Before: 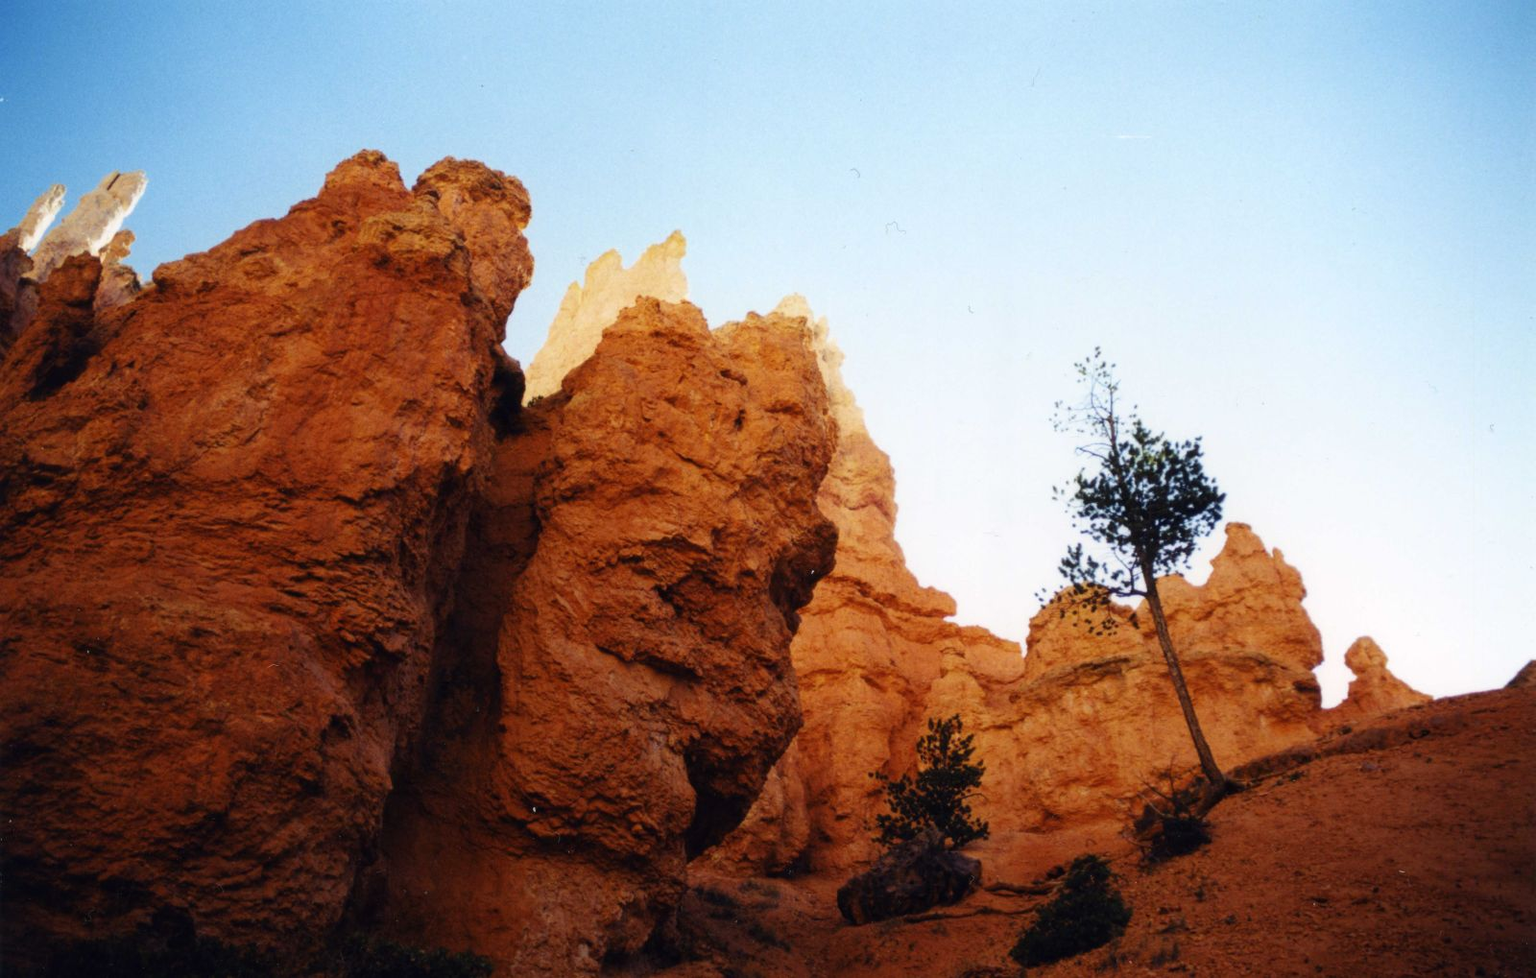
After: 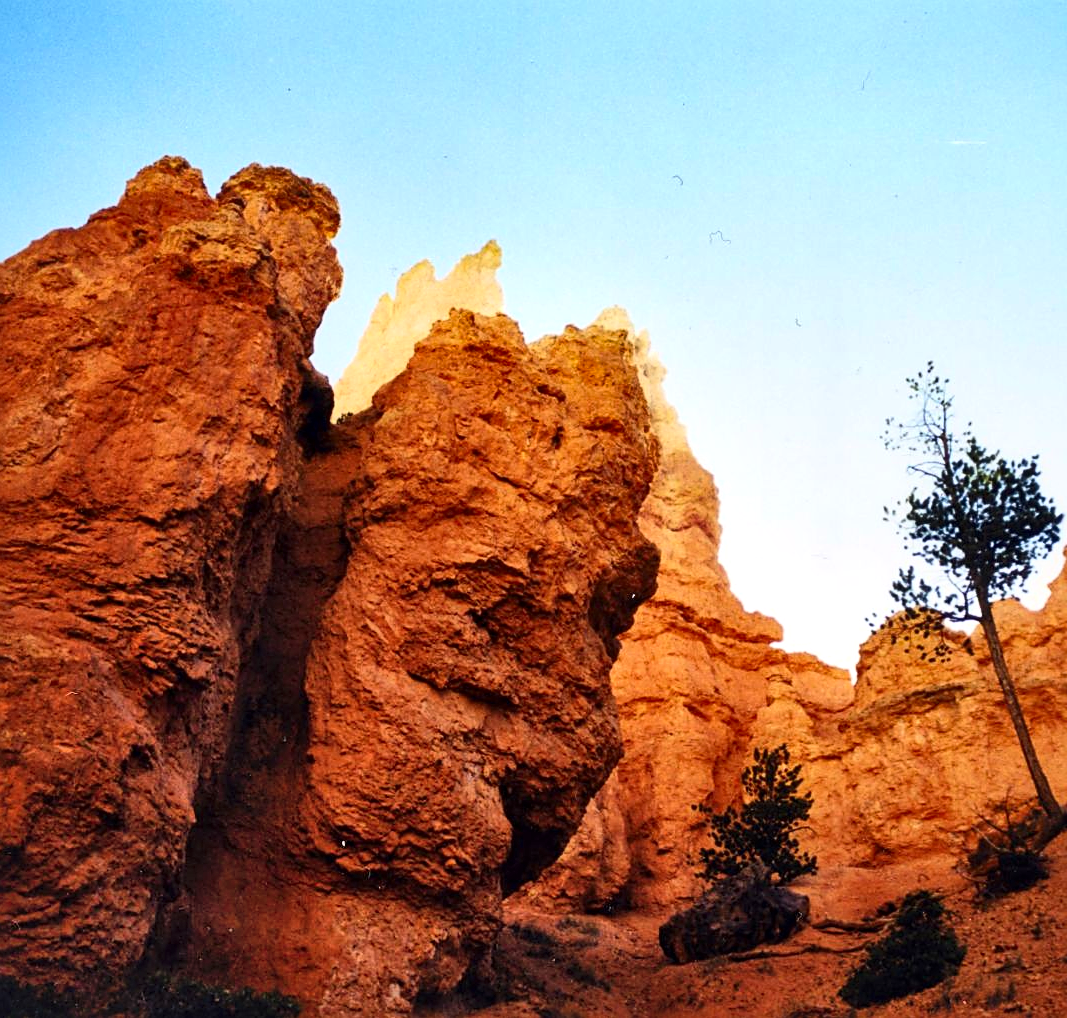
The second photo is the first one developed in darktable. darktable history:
crop and rotate: left 13.401%, right 19.903%
contrast brightness saturation: contrast 0.203, brightness 0.158, saturation 0.224
sharpen: amount 0.5
shadows and highlights: soften with gaussian
local contrast: mode bilateral grid, contrast 19, coarseness 50, detail 150%, midtone range 0.2
